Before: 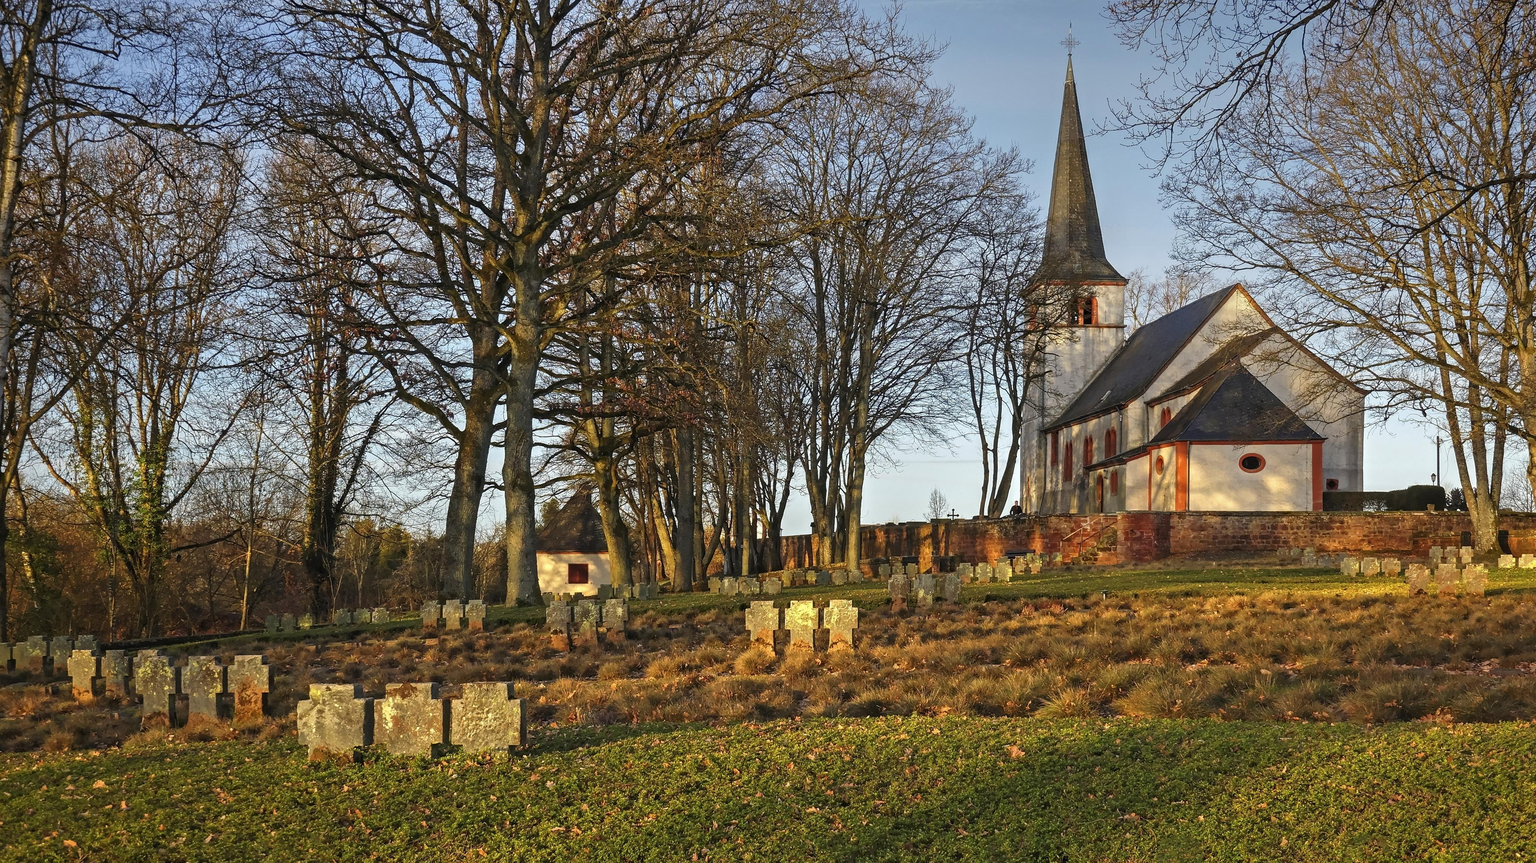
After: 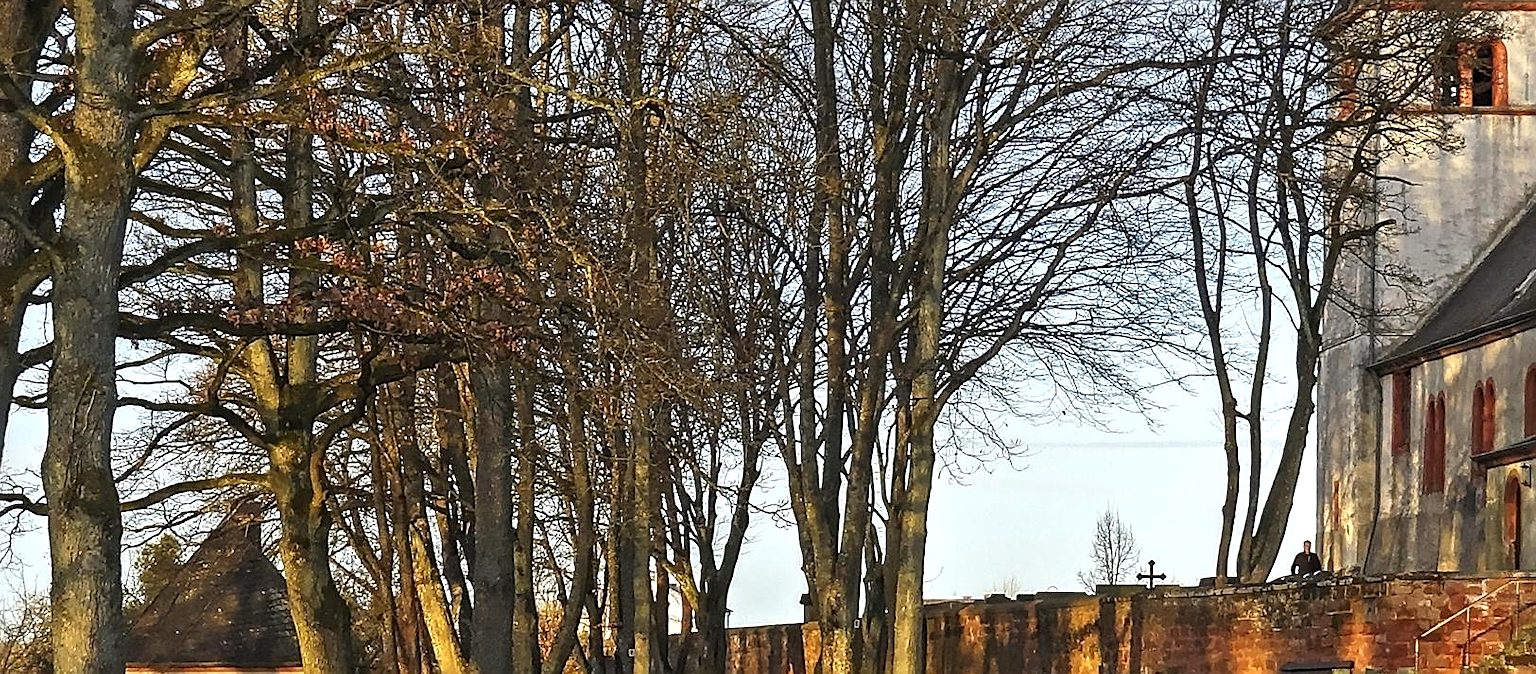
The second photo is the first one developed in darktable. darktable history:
crop: left 31.616%, top 32.613%, right 27.754%, bottom 35.598%
exposure: exposure 0.377 EV, compensate exposure bias true, compensate highlight preservation false
sharpen: on, module defaults
